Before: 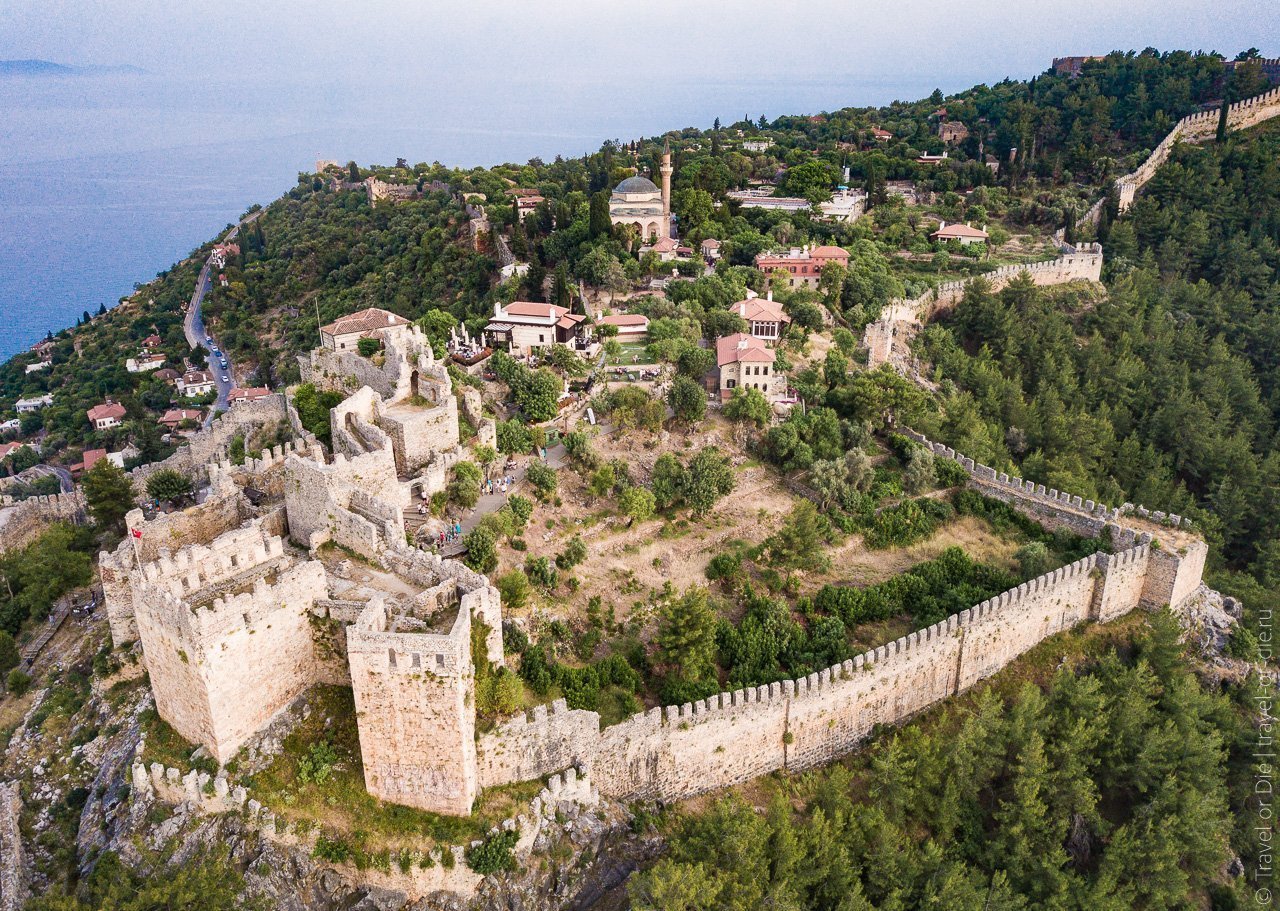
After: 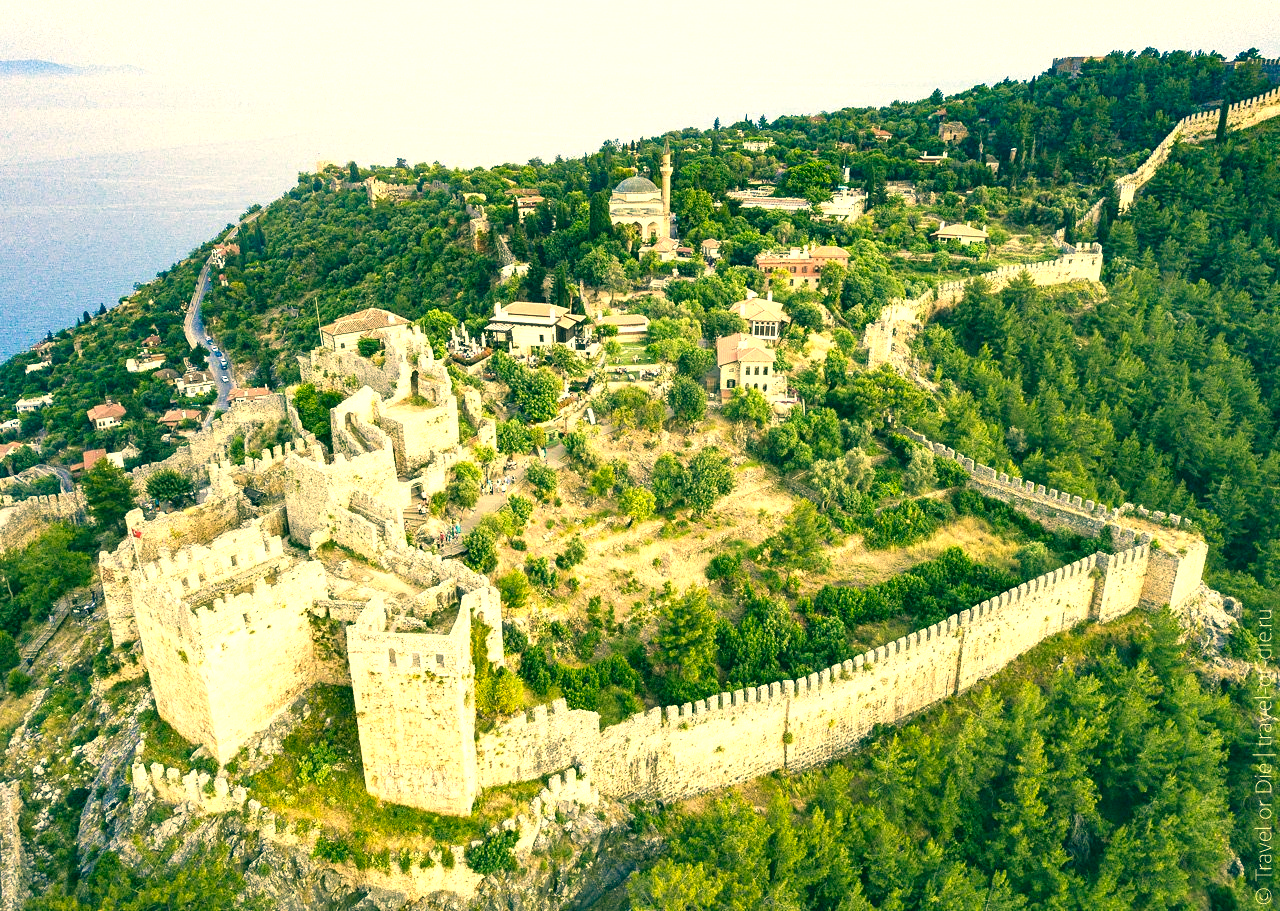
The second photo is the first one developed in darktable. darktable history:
color correction: highlights a* 1.83, highlights b* 34.02, shadows a* -36.68, shadows b* -5.48
exposure: exposure 0.95 EV, compensate highlight preservation false
